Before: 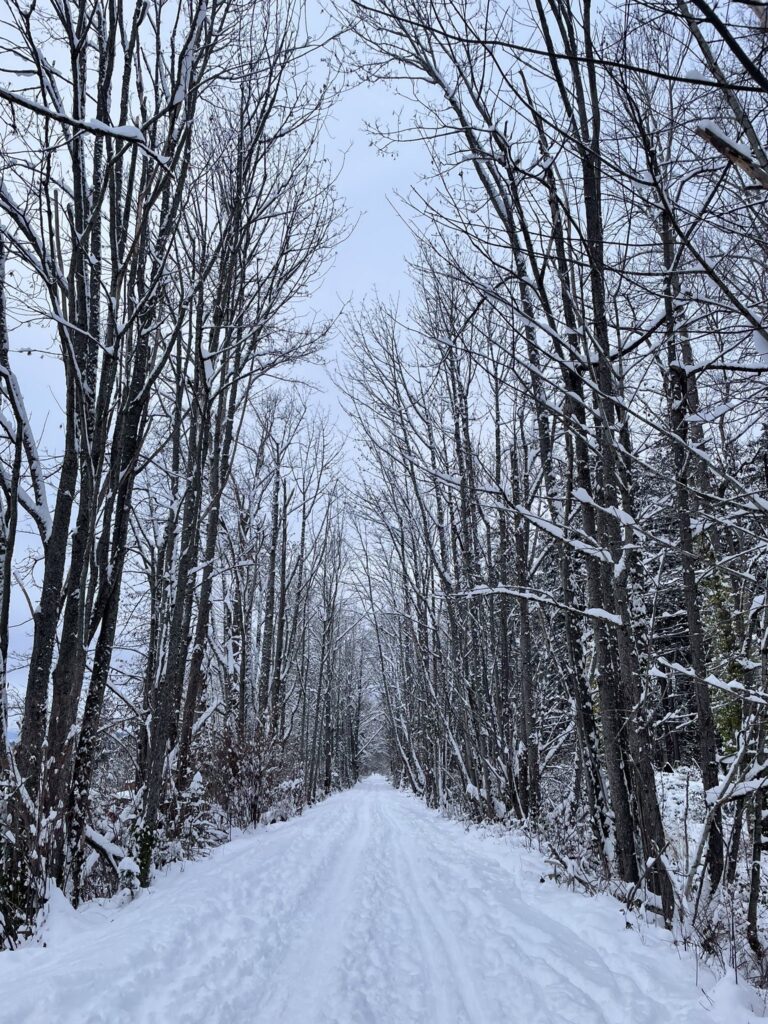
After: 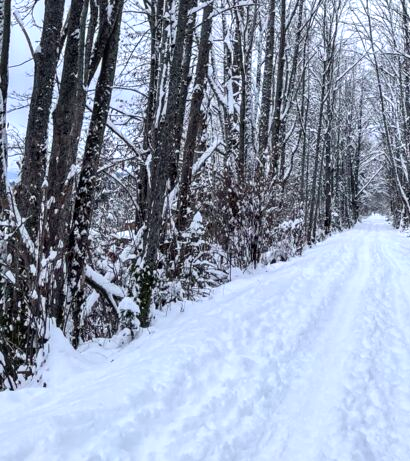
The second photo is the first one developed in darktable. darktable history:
exposure: black level correction 0.001, exposure 0.5 EV, compensate exposure bias true, compensate highlight preservation false
contrast brightness saturation: contrast 0.1, brightness 0.02, saturation 0.02
crop and rotate: top 54.778%, right 46.61%, bottom 0.159%
local contrast: on, module defaults
